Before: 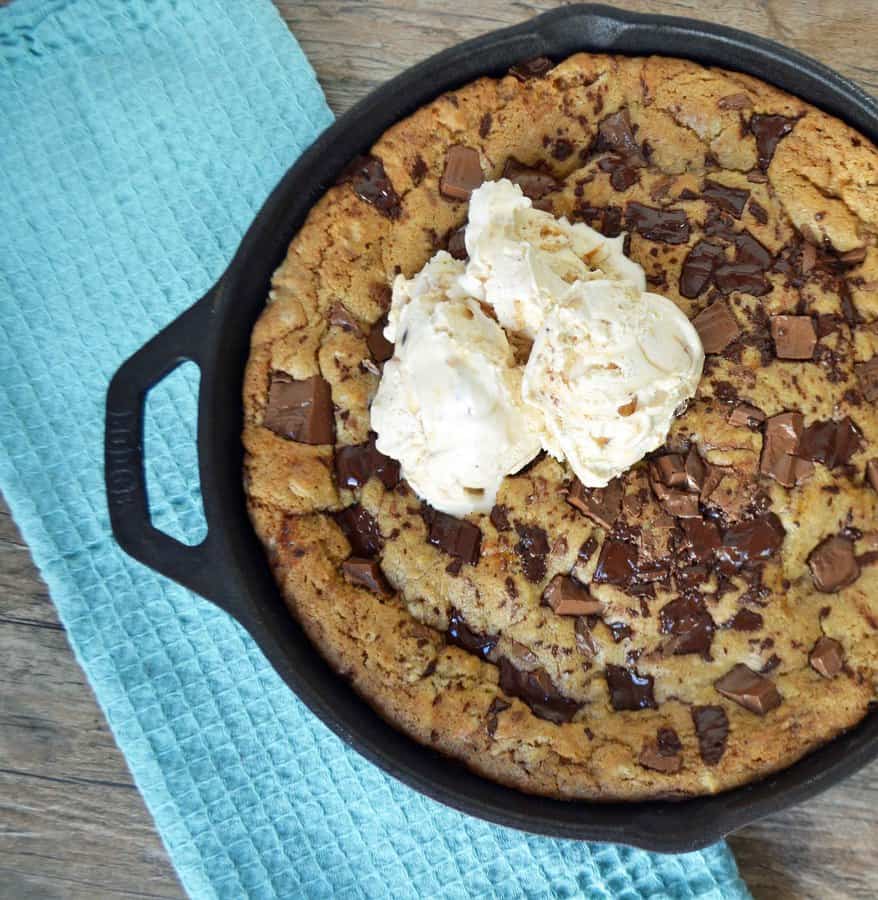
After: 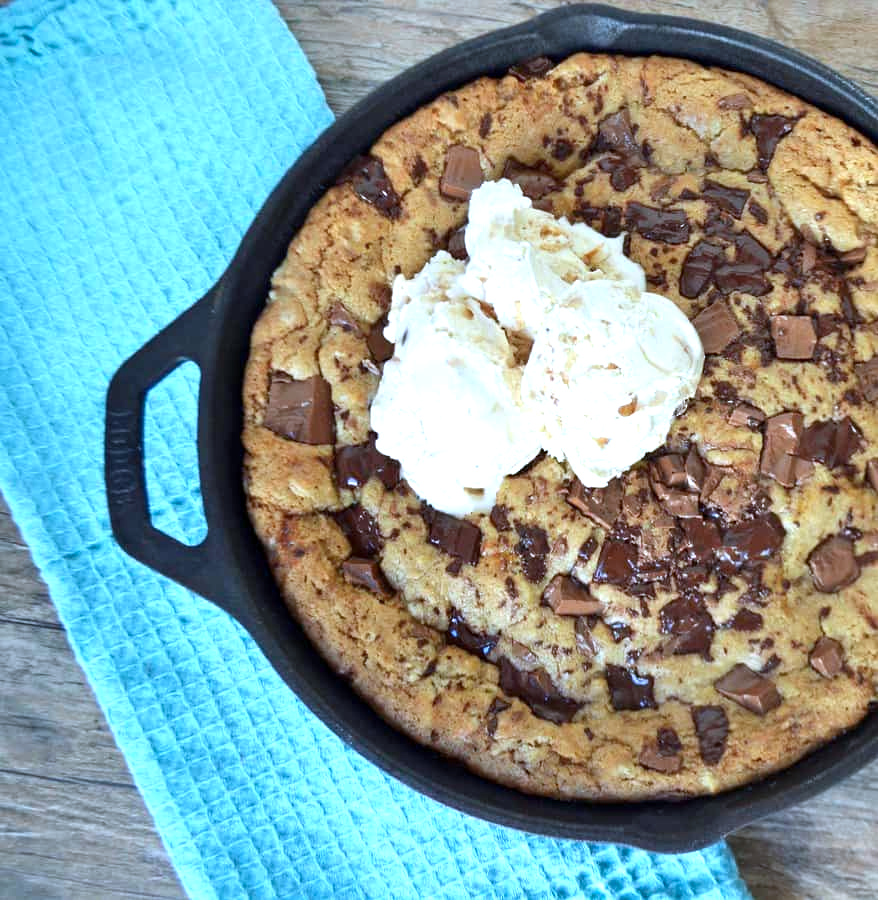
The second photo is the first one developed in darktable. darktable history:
color calibration: x 0.38, y 0.39, temperature 4081.63 K
exposure: black level correction 0.001, exposure 0.499 EV, compensate exposure bias true, compensate highlight preservation false
